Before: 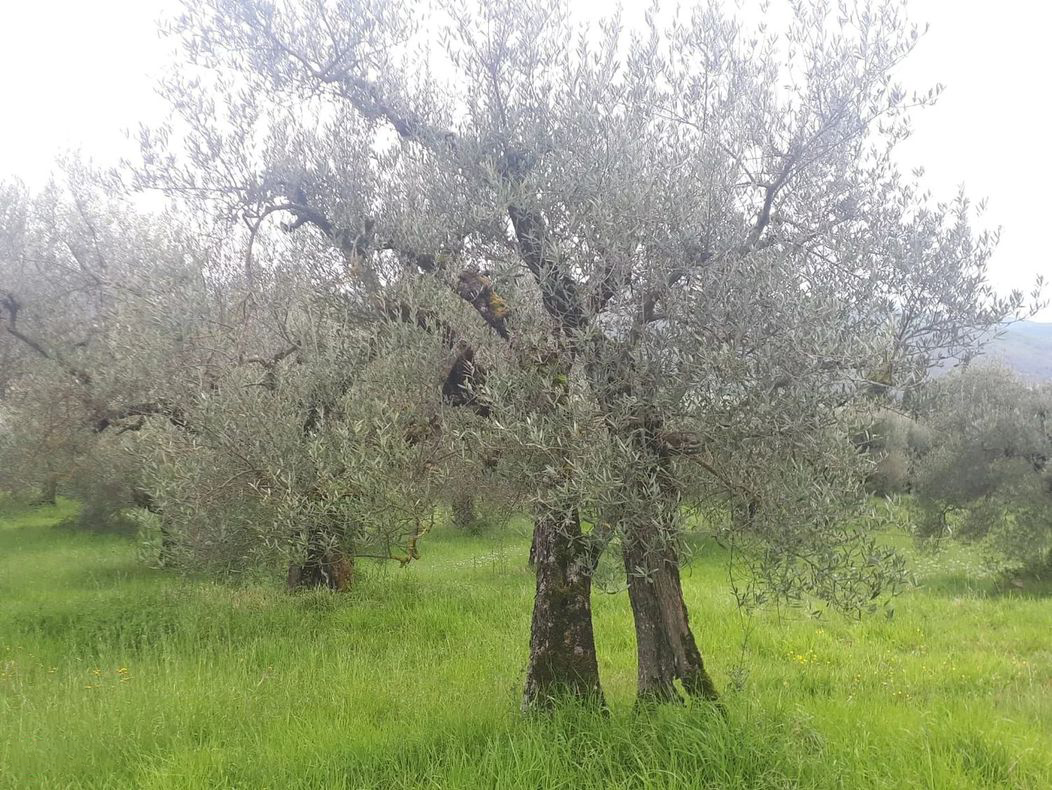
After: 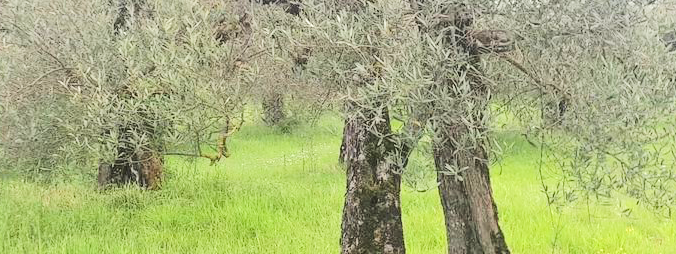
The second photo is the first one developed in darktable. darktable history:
tone equalizer: -7 EV 0.164 EV, -6 EV 0.567 EV, -5 EV 1.13 EV, -4 EV 1.35 EV, -3 EV 1.15 EV, -2 EV 0.6 EV, -1 EV 0.163 EV, edges refinement/feathering 500, mask exposure compensation -1.57 EV, preserve details no
local contrast: highlights 107%, shadows 99%, detail 119%, midtone range 0.2
crop: left 18.142%, top 50.904%, right 17.572%, bottom 16.837%
